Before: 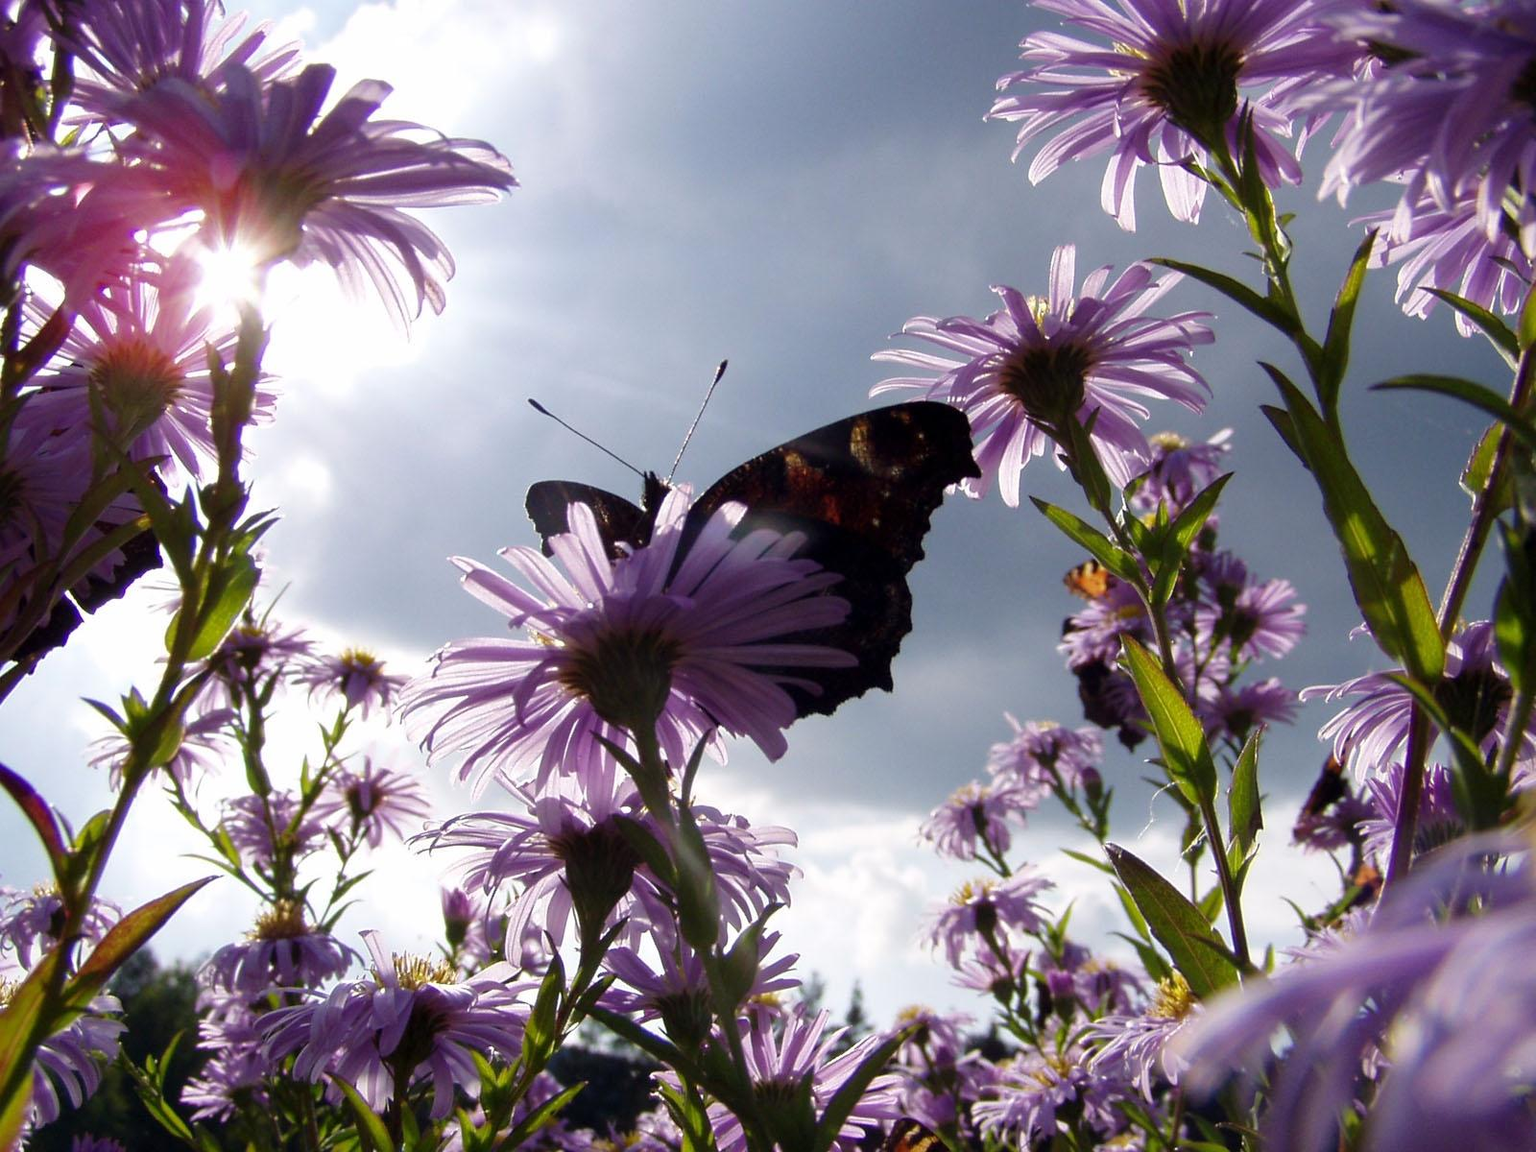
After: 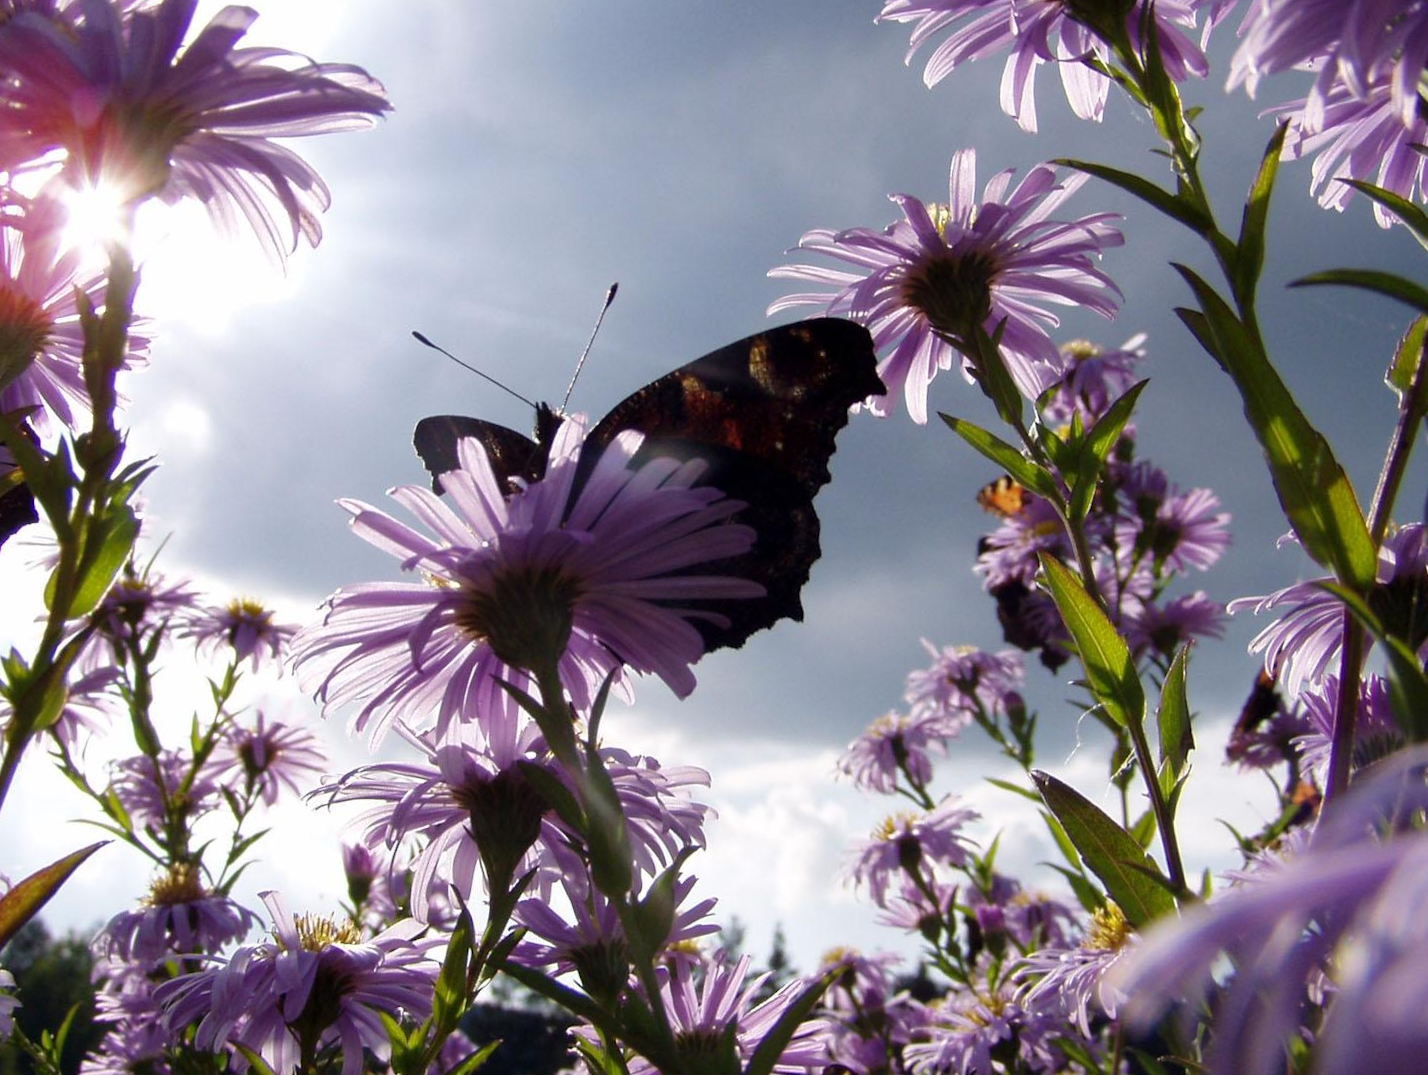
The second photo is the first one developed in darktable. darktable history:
crop and rotate: angle 2.27°, left 6.053%, top 5.697%
